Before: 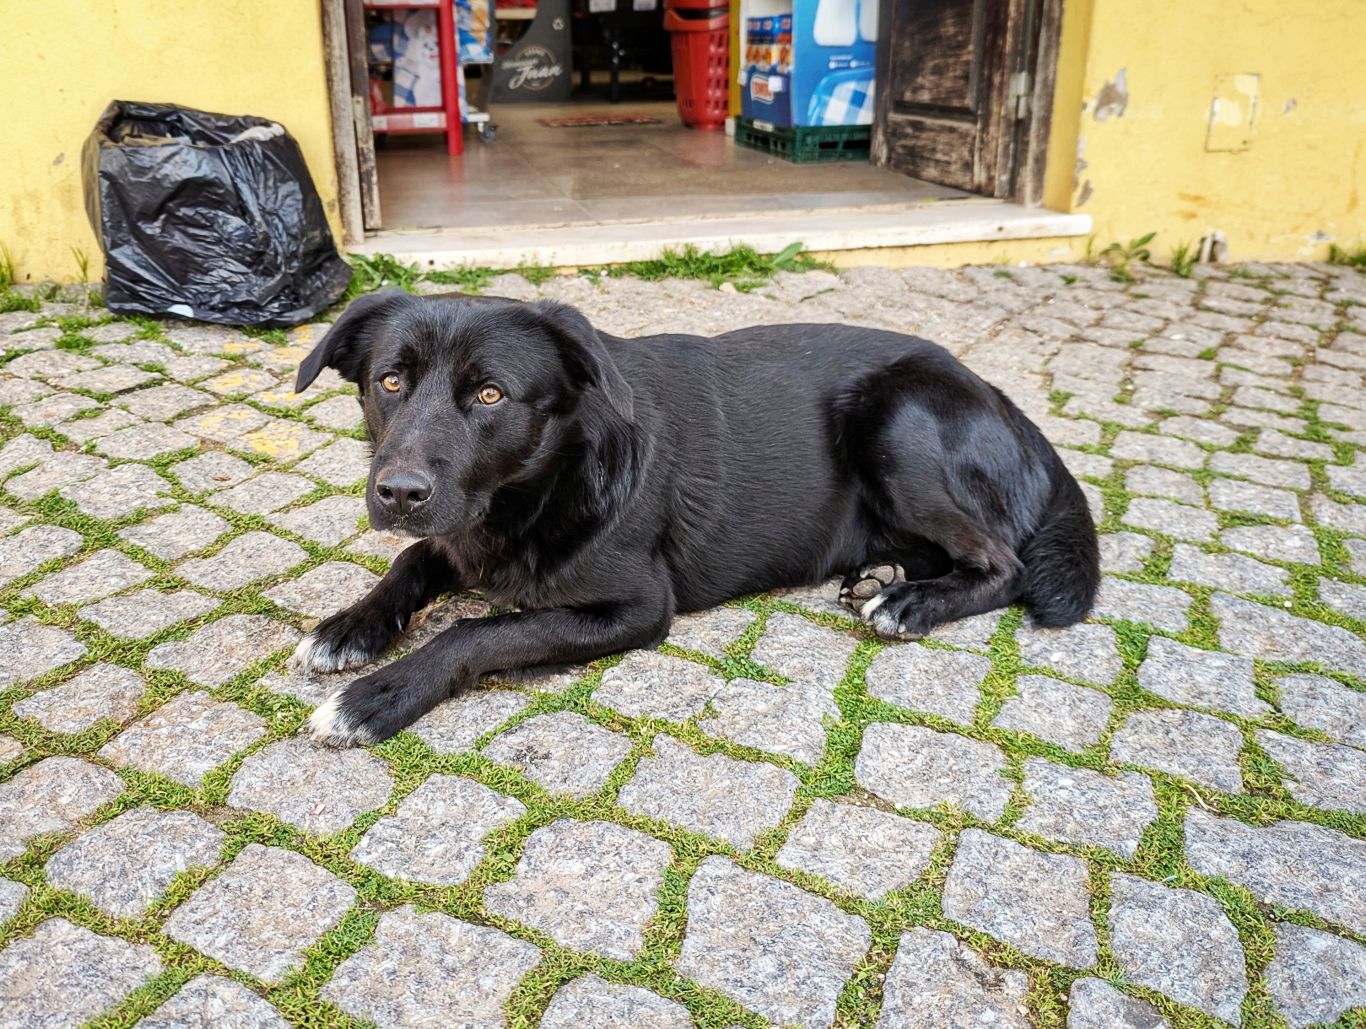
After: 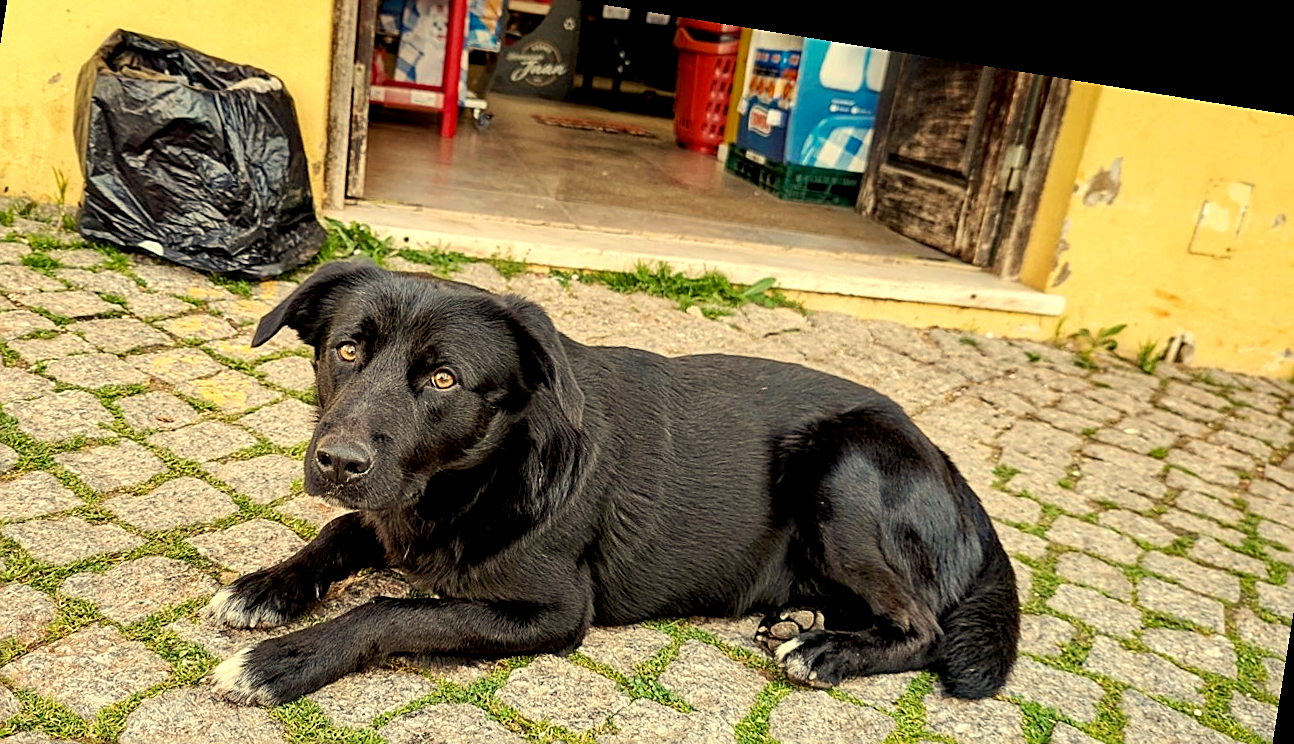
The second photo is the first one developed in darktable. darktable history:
haze removal: compatibility mode true, adaptive false
crop and rotate: left 9.345%, top 7.22%, right 4.982%, bottom 32.331%
sharpen: on, module defaults
rotate and perspective: rotation 9.12°, automatic cropping off
exposure: black level correction 0.007, compensate highlight preservation false
white balance: red 1.08, blue 0.791
